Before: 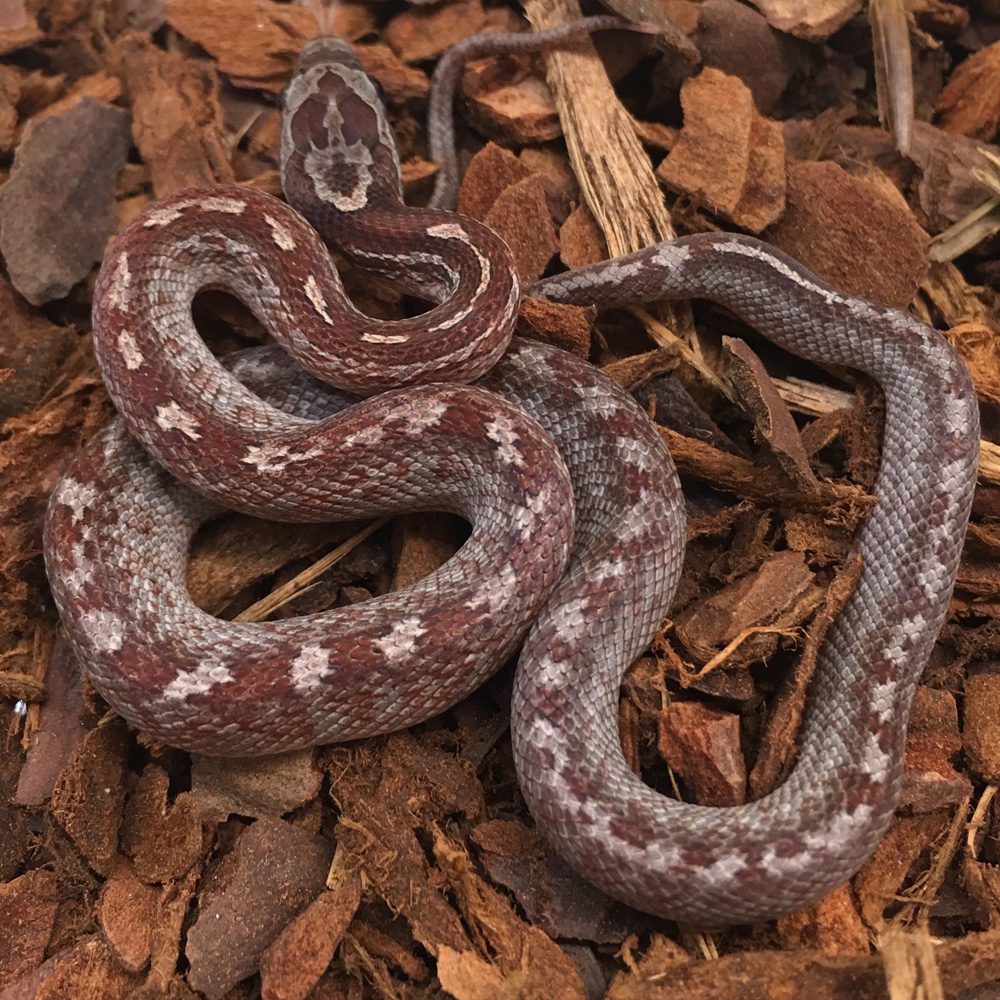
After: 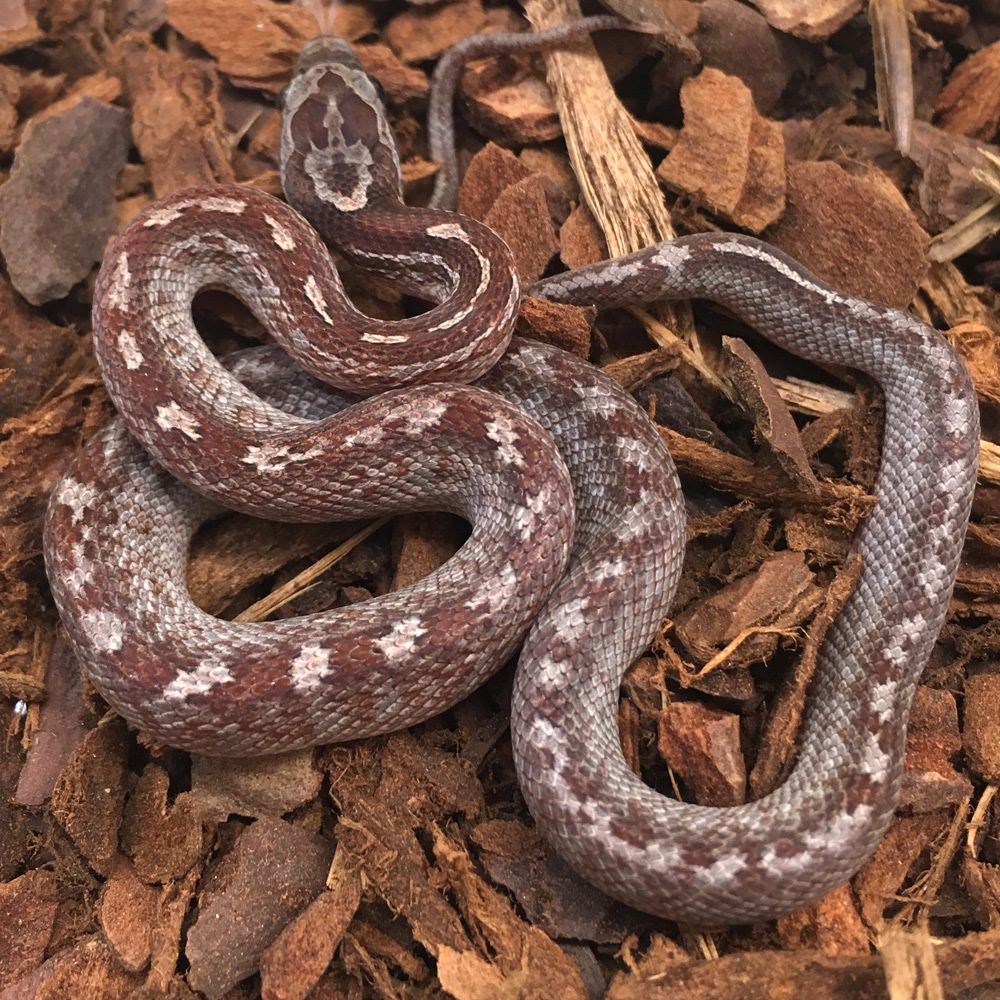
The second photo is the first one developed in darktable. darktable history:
color zones: curves: ch1 [(0.077, 0.436) (0.25, 0.5) (0.75, 0.5)]
exposure: exposure 0.429 EV, compensate exposure bias true, compensate highlight preservation false
